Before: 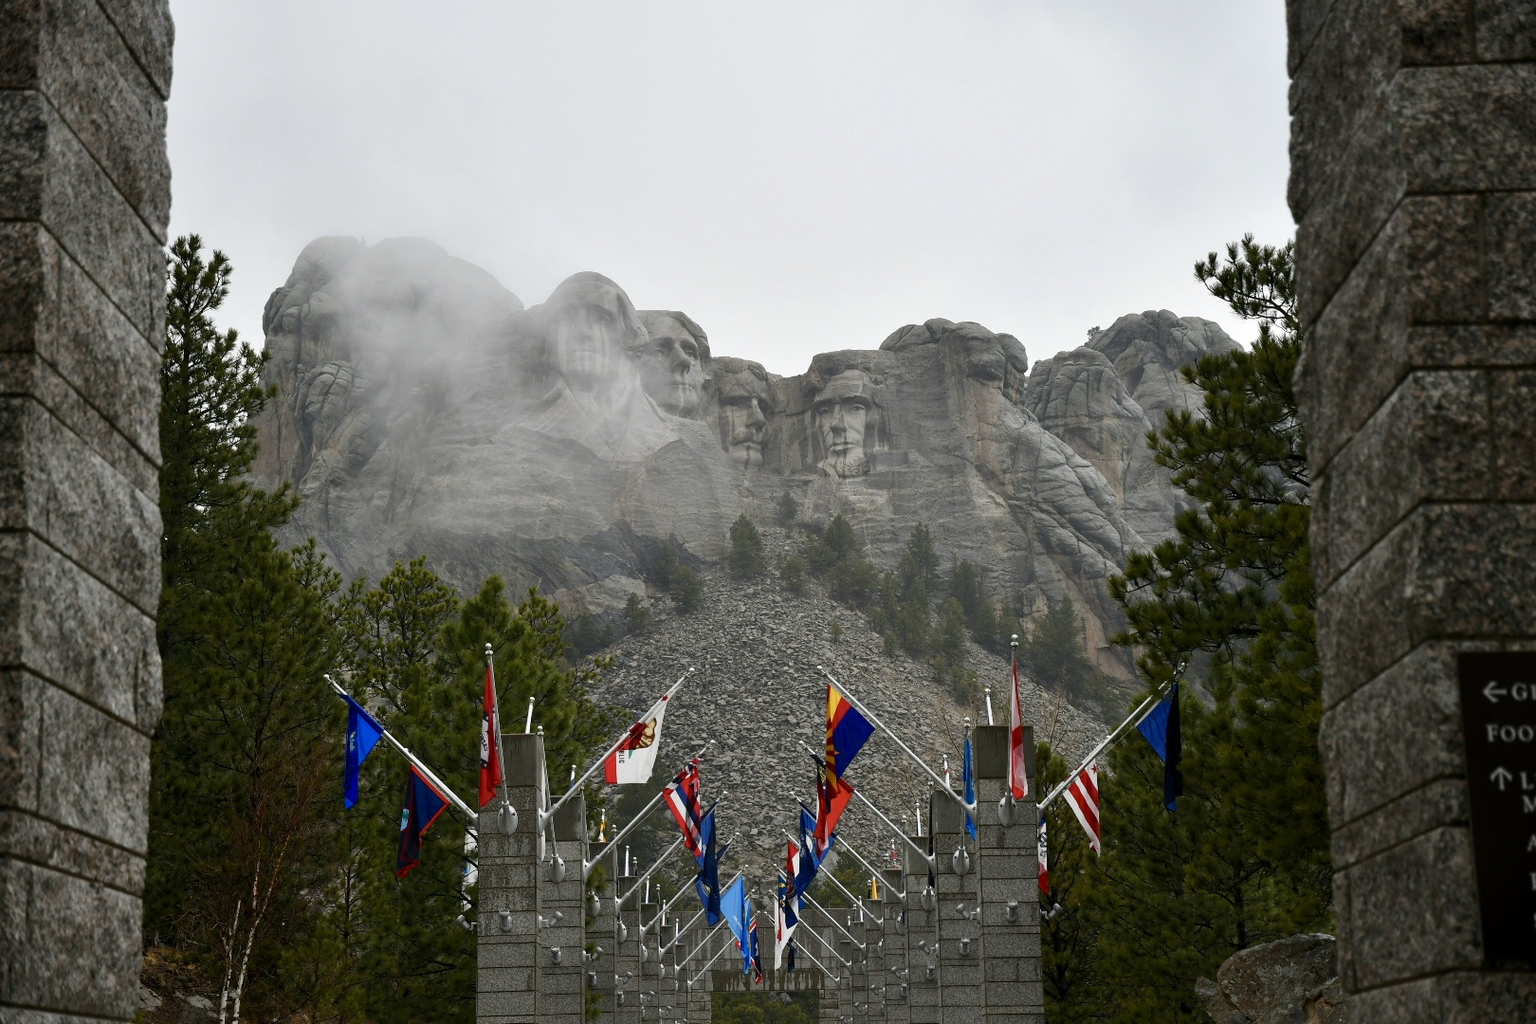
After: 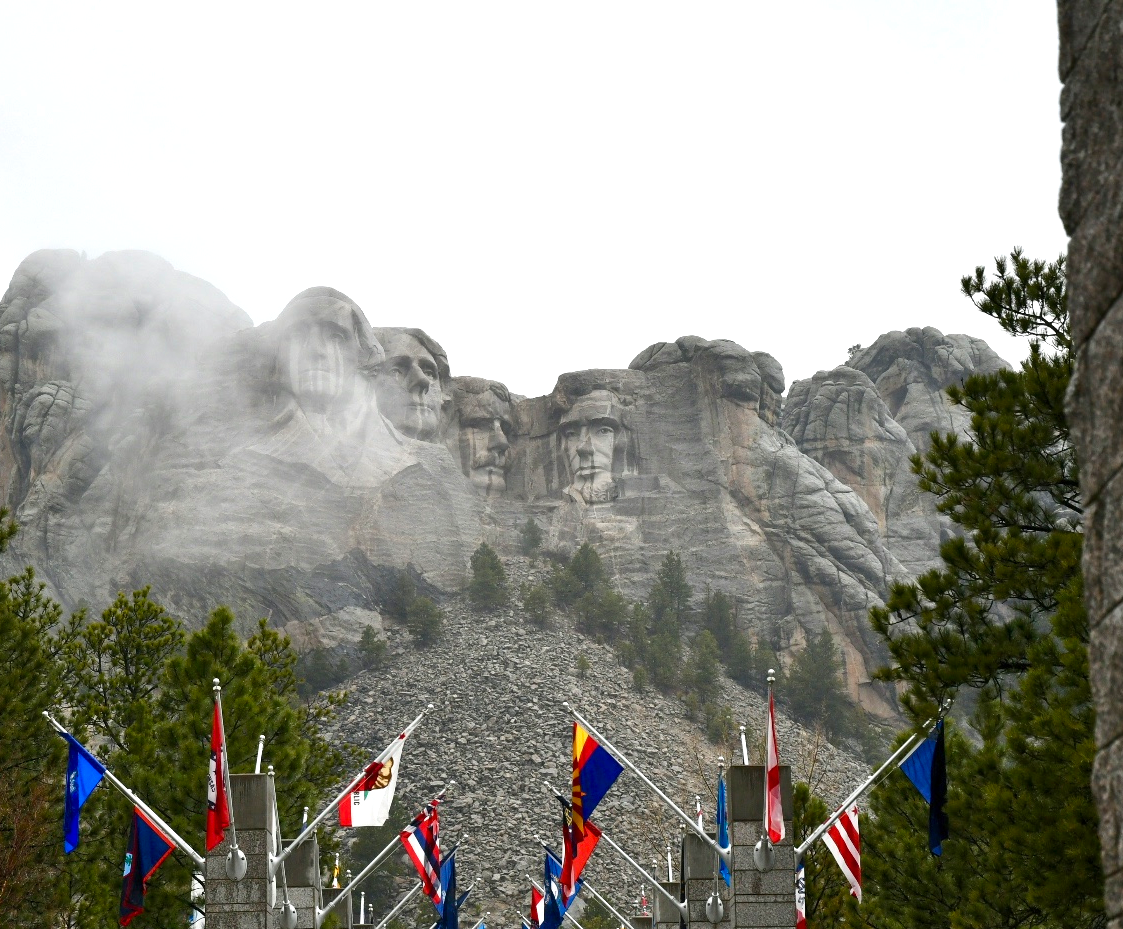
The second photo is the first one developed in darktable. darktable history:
crop: left 18.479%, right 12.2%, bottom 13.971%
shadows and highlights: shadows 37.27, highlights -28.18, soften with gaussian
exposure: exposure 0.564 EV, compensate highlight preservation false
contrast brightness saturation: contrast 0.08, saturation 0.02
